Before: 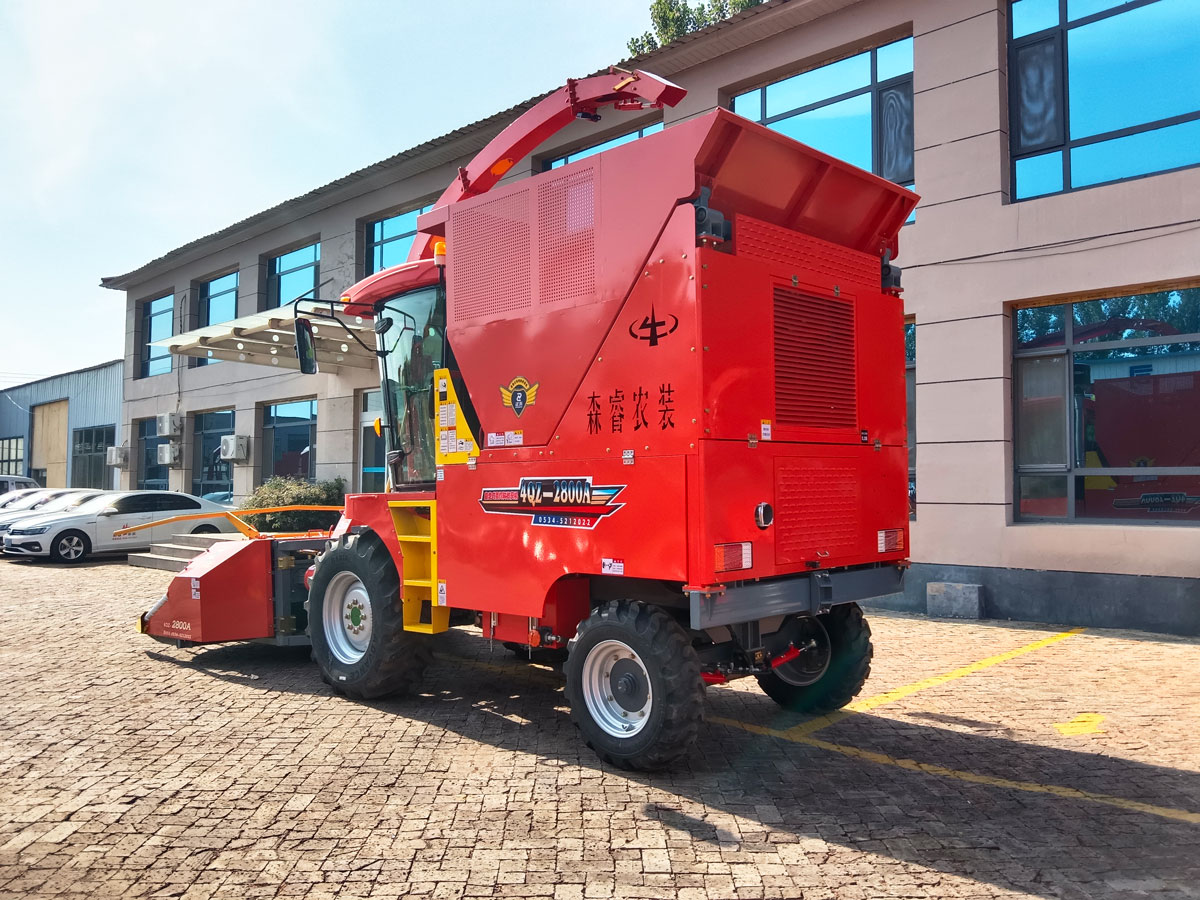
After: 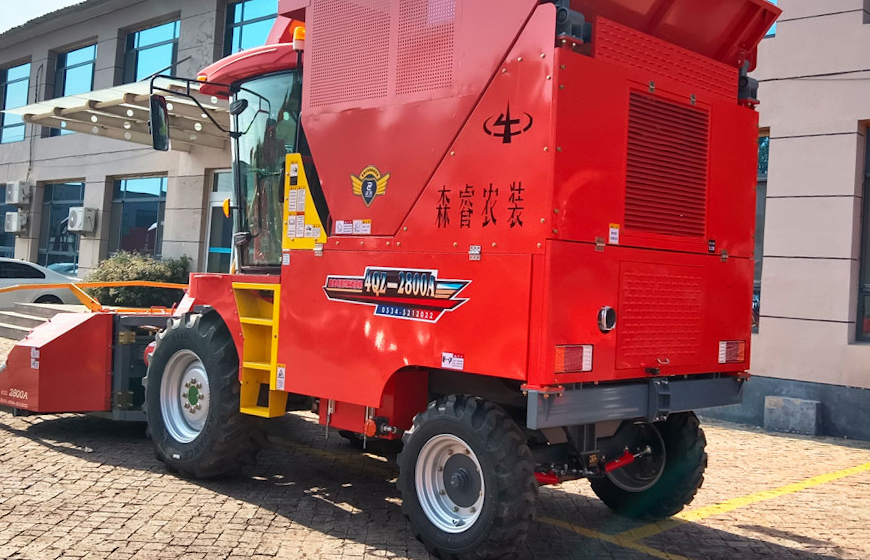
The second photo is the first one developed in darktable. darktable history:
crop and rotate: angle -3.44°, left 9.872%, top 20.879%, right 11.924%, bottom 12.013%
